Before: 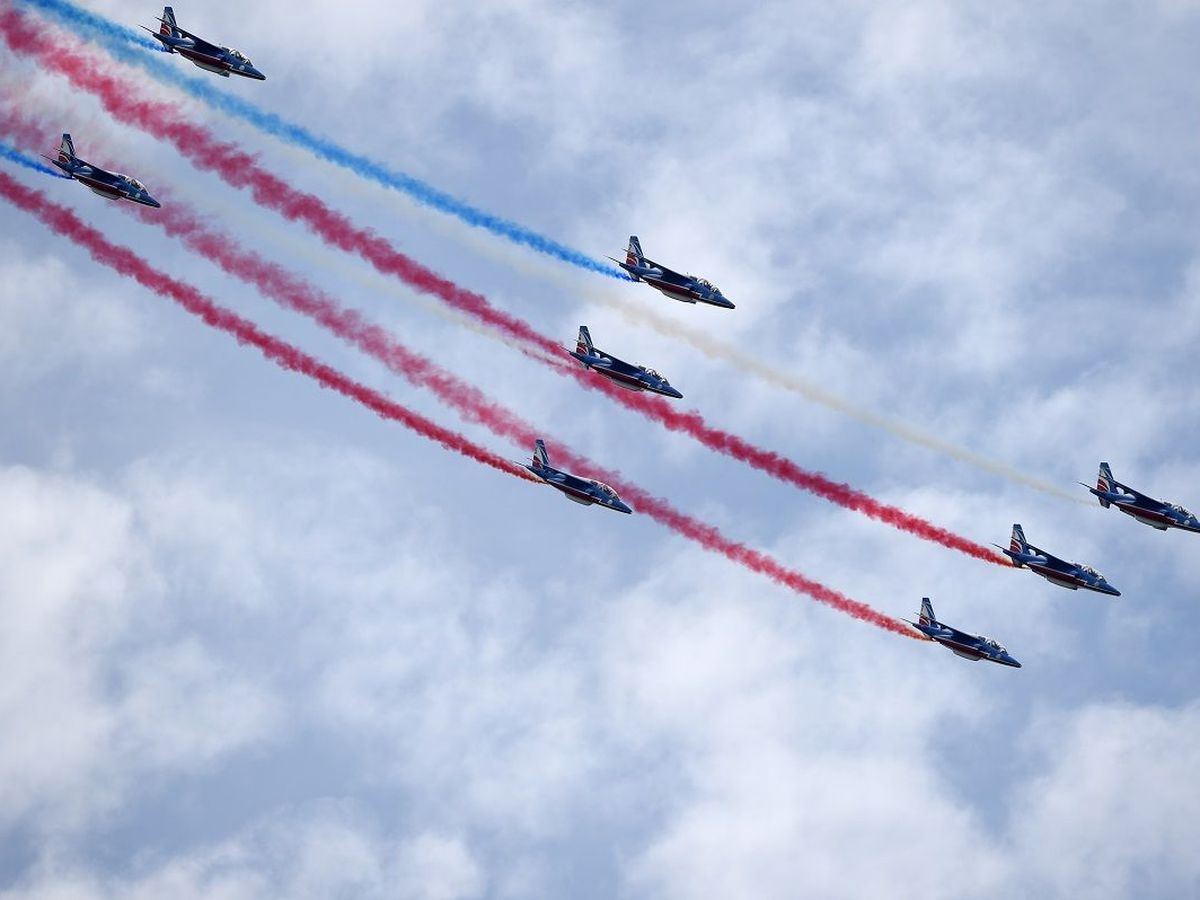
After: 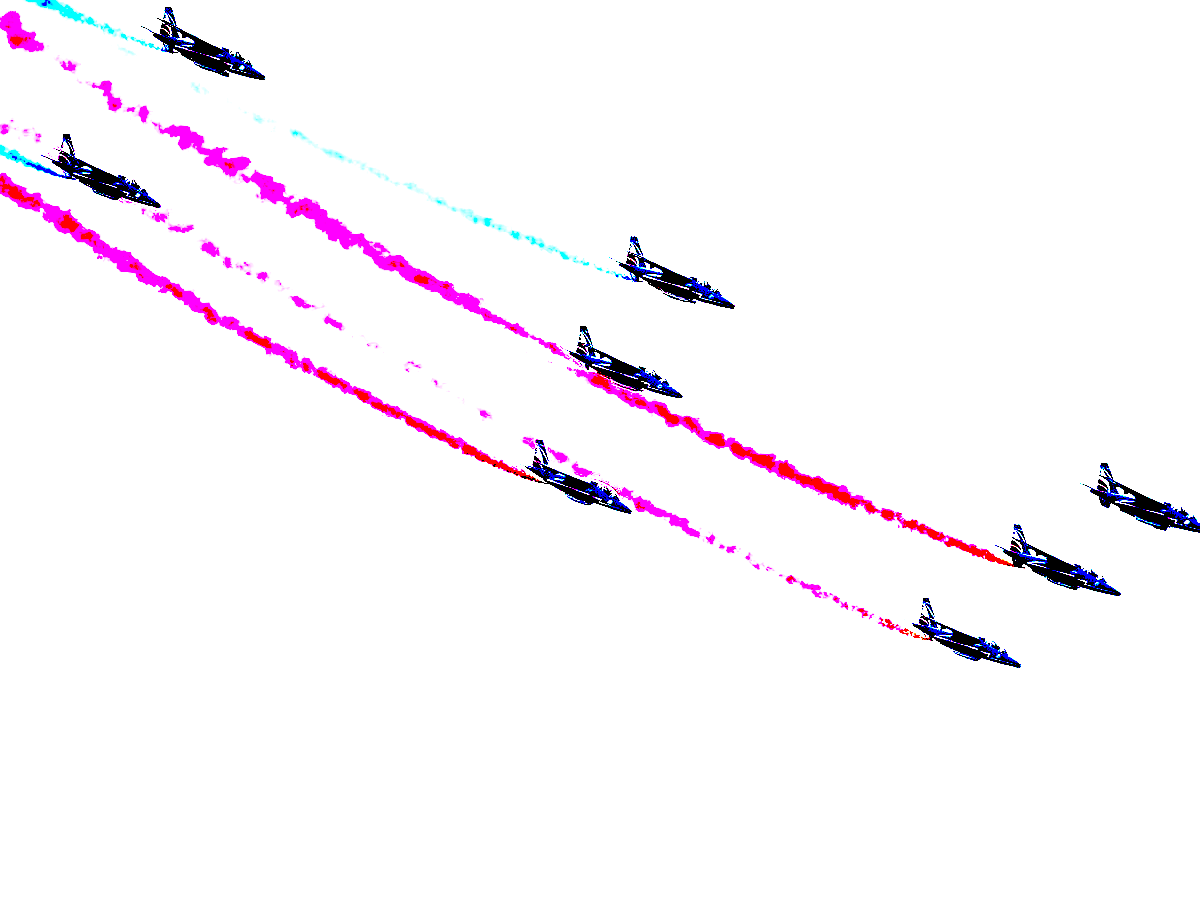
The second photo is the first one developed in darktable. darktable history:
base curve: curves: ch0 [(0, 0) (0.036, 0.025) (0.121, 0.166) (0.206, 0.329) (0.605, 0.79) (1, 1)], preserve colors none
exposure: black level correction 0.1, exposure 3 EV, compensate highlight preservation false
